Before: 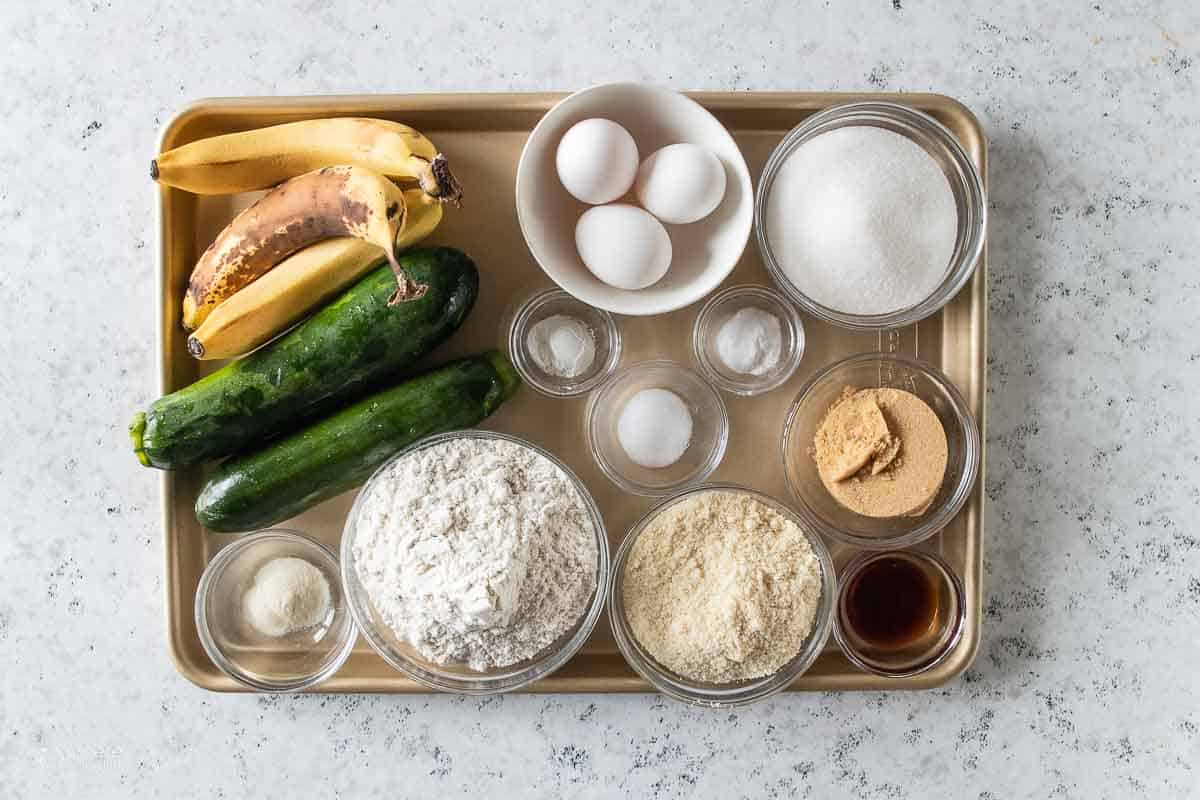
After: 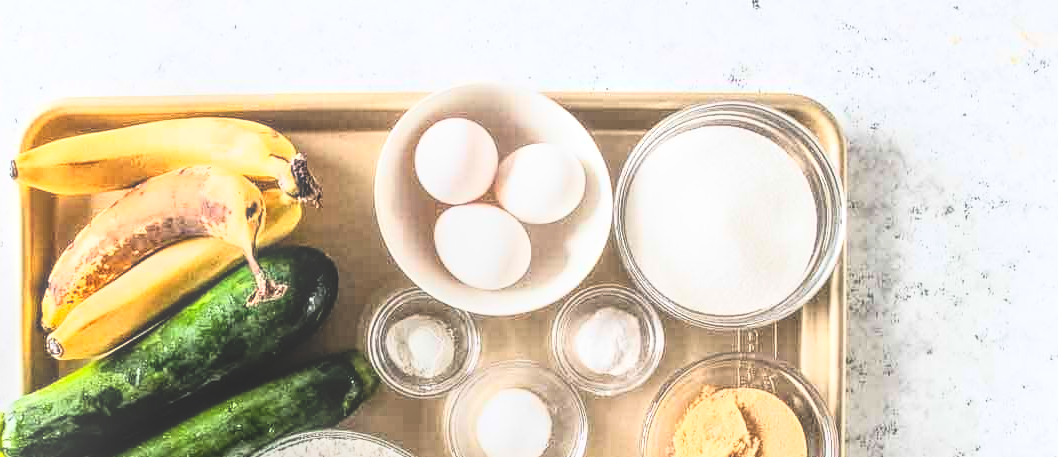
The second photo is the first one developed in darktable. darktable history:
crop and rotate: left 11.812%, bottom 42.776%
rgb curve: curves: ch0 [(0, 0) (0.21, 0.15) (0.24, 0.21) (0.5, 0.75) (0.75, 0.96) (0.89, 0.99) (1, 1)]; ch1 [(0, 0.02) (0.21, 0.13) (0.25, 0.2) (0.5, 0.67) (0.75, 0.9) (0.89, 0.97) (1, 1)]; ch2 [(0, 0.02) (0.21, 0.13) (0.25, 0.2) (0.5, 0.67) (0.75, 0.9) (0.89, 0.97) (1, 1)], compensate middle gray true
local contrast: highlights 73%, shadows 15%, midtone range 0.197
